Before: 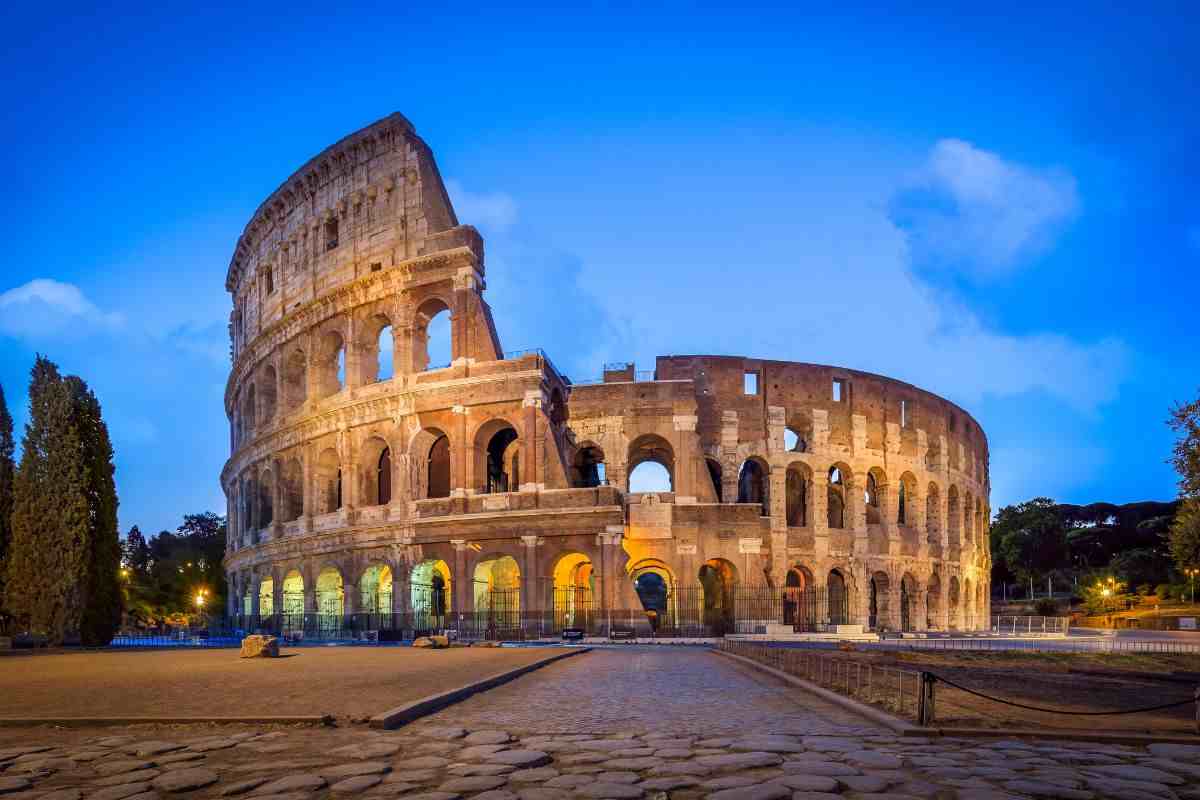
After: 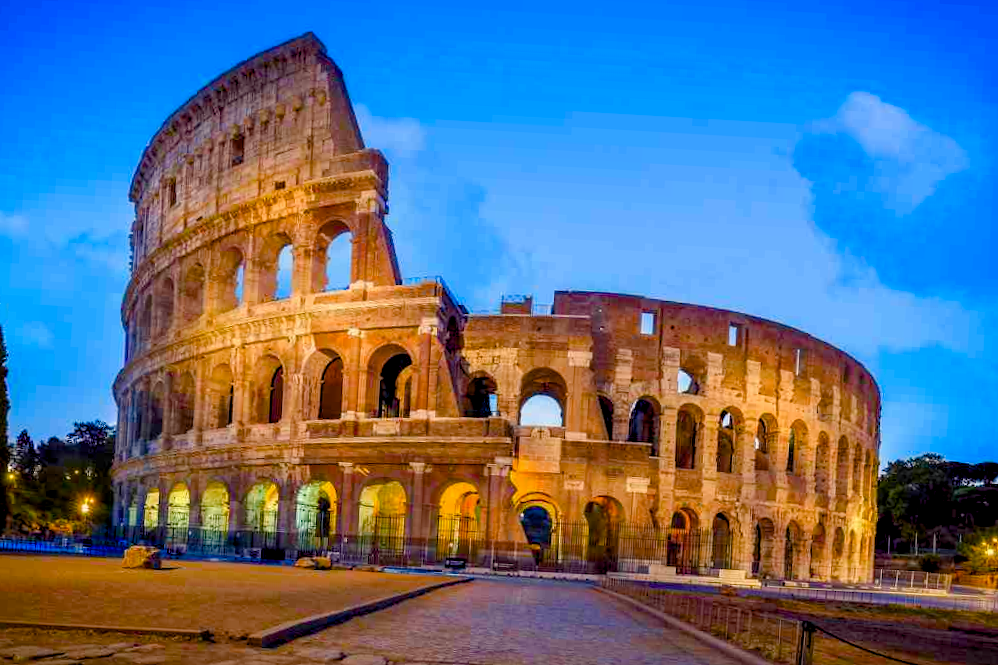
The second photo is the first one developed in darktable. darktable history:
color balance rgb: shadows lift › chroma 1%, shadows lift › hue 240.84°, highlights gain › chroma 2%, highlights gain › hue 73.2°, global offset › luminance -0.5%, perceptual saturation grading › global saturation 20%, perceptual saturation grading › highlights -25%, perceptual saturation grading › shadows 50%, global vibrance 25.26%
crop and rotate: angle -3.27°, left 5.211%, top 5.211%, right 4.607%, bottom 4.607%
